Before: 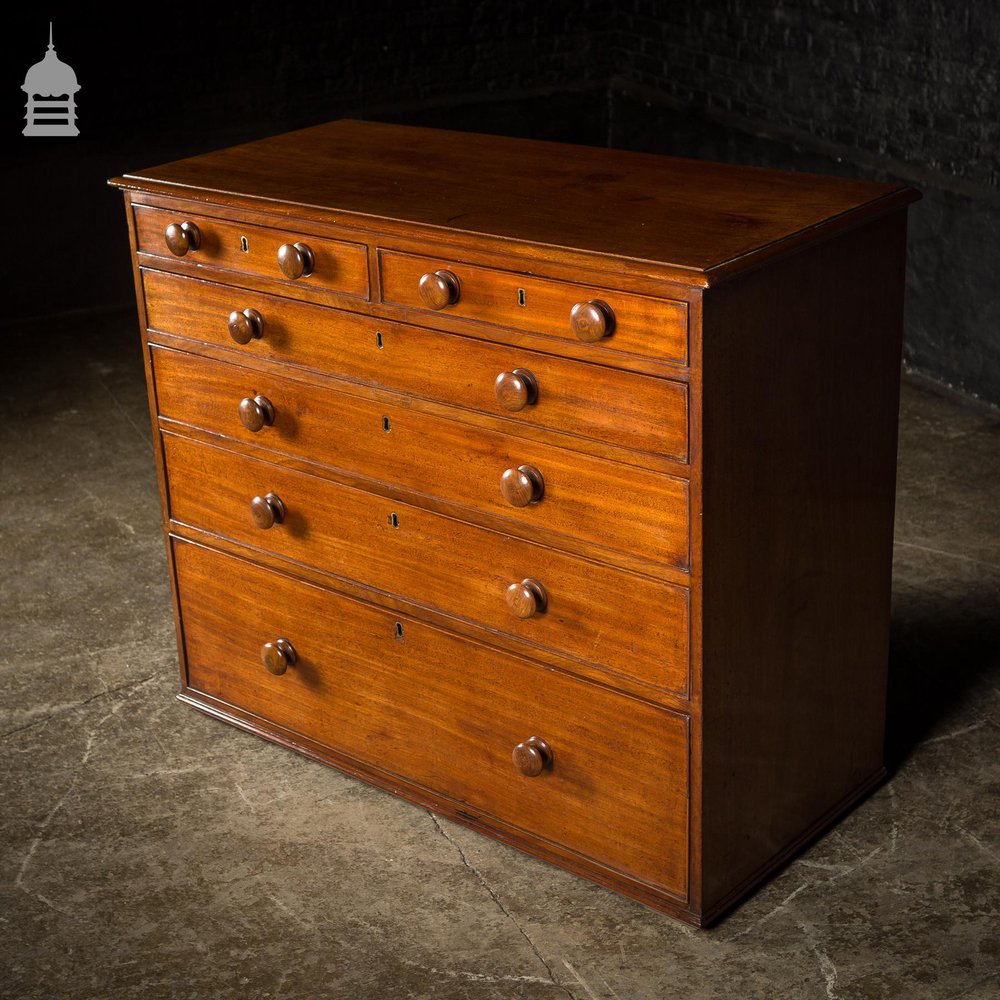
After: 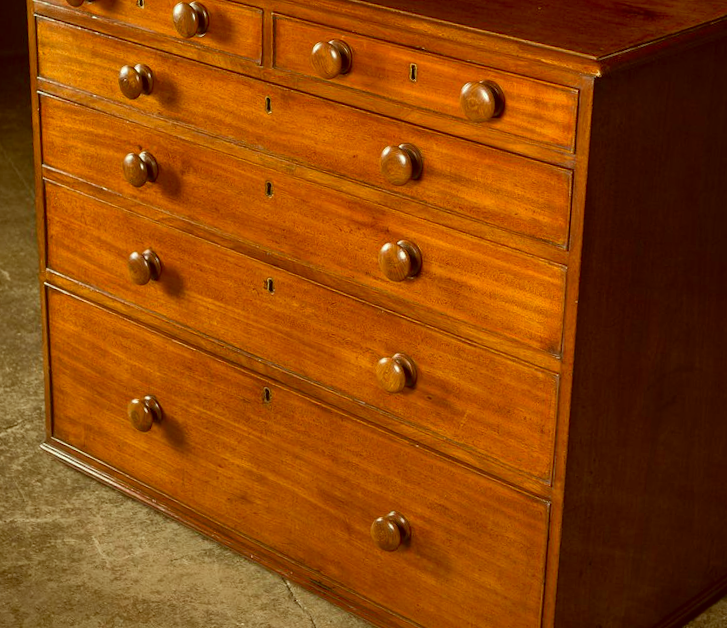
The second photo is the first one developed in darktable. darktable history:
shadows and highlights: on, module defaults
color correction: highlights a* -5.39, highlights b* 9.8, shadows a* 9.72, shadows b* 24.67
crop and rotate: angle -4.14°, left 9.764%, top 20.903%, right 12.379%, bottom 11.886%
